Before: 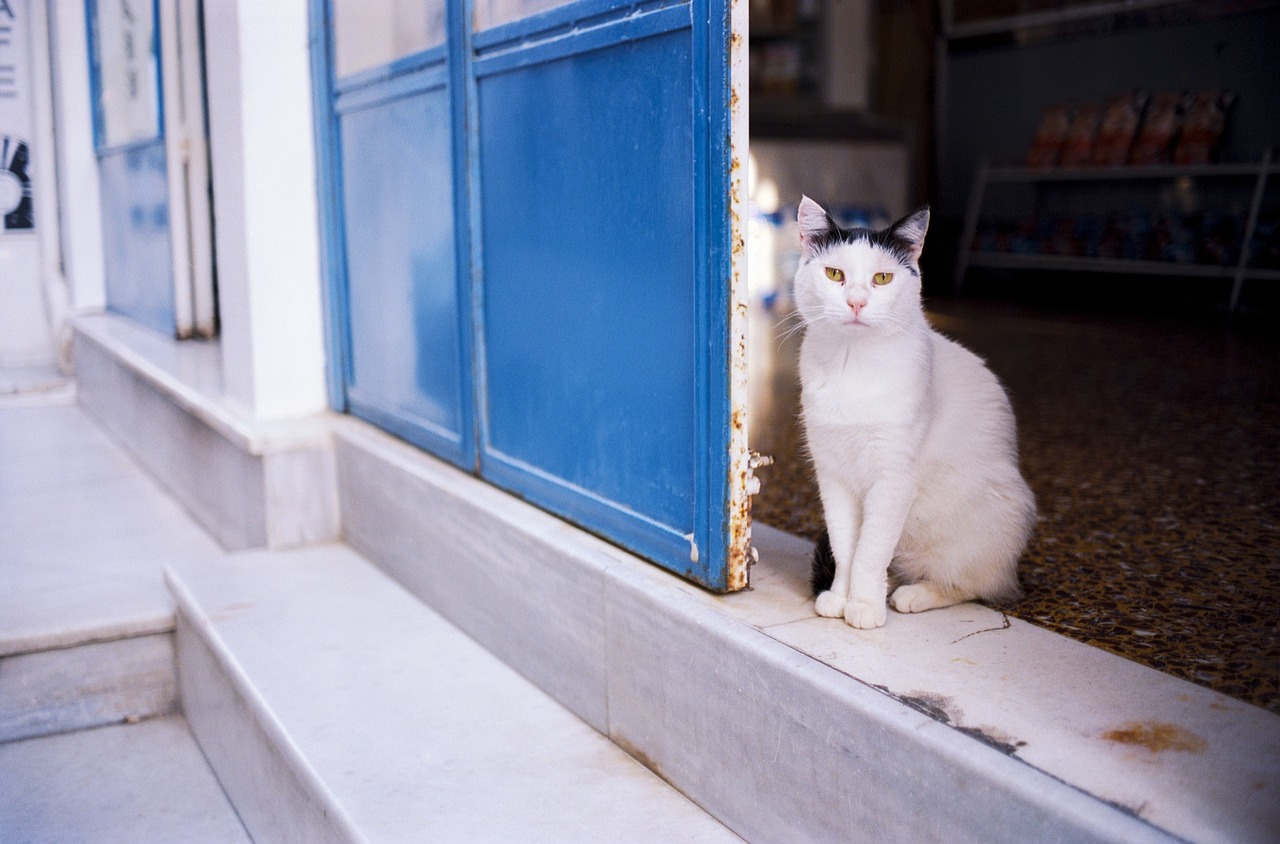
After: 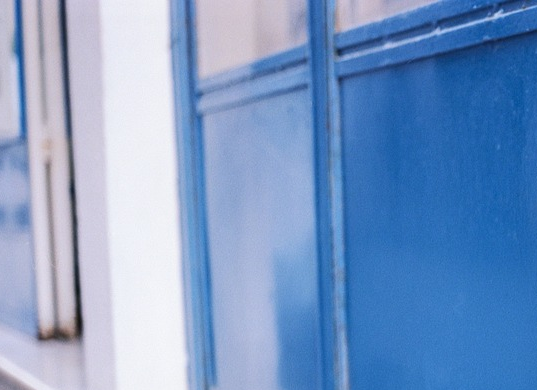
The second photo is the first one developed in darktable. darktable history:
crop and rotate: left 10.817%, top 0.062%, right 47.194%, bottom 53.626%
tone equalizer: on, module defaults
